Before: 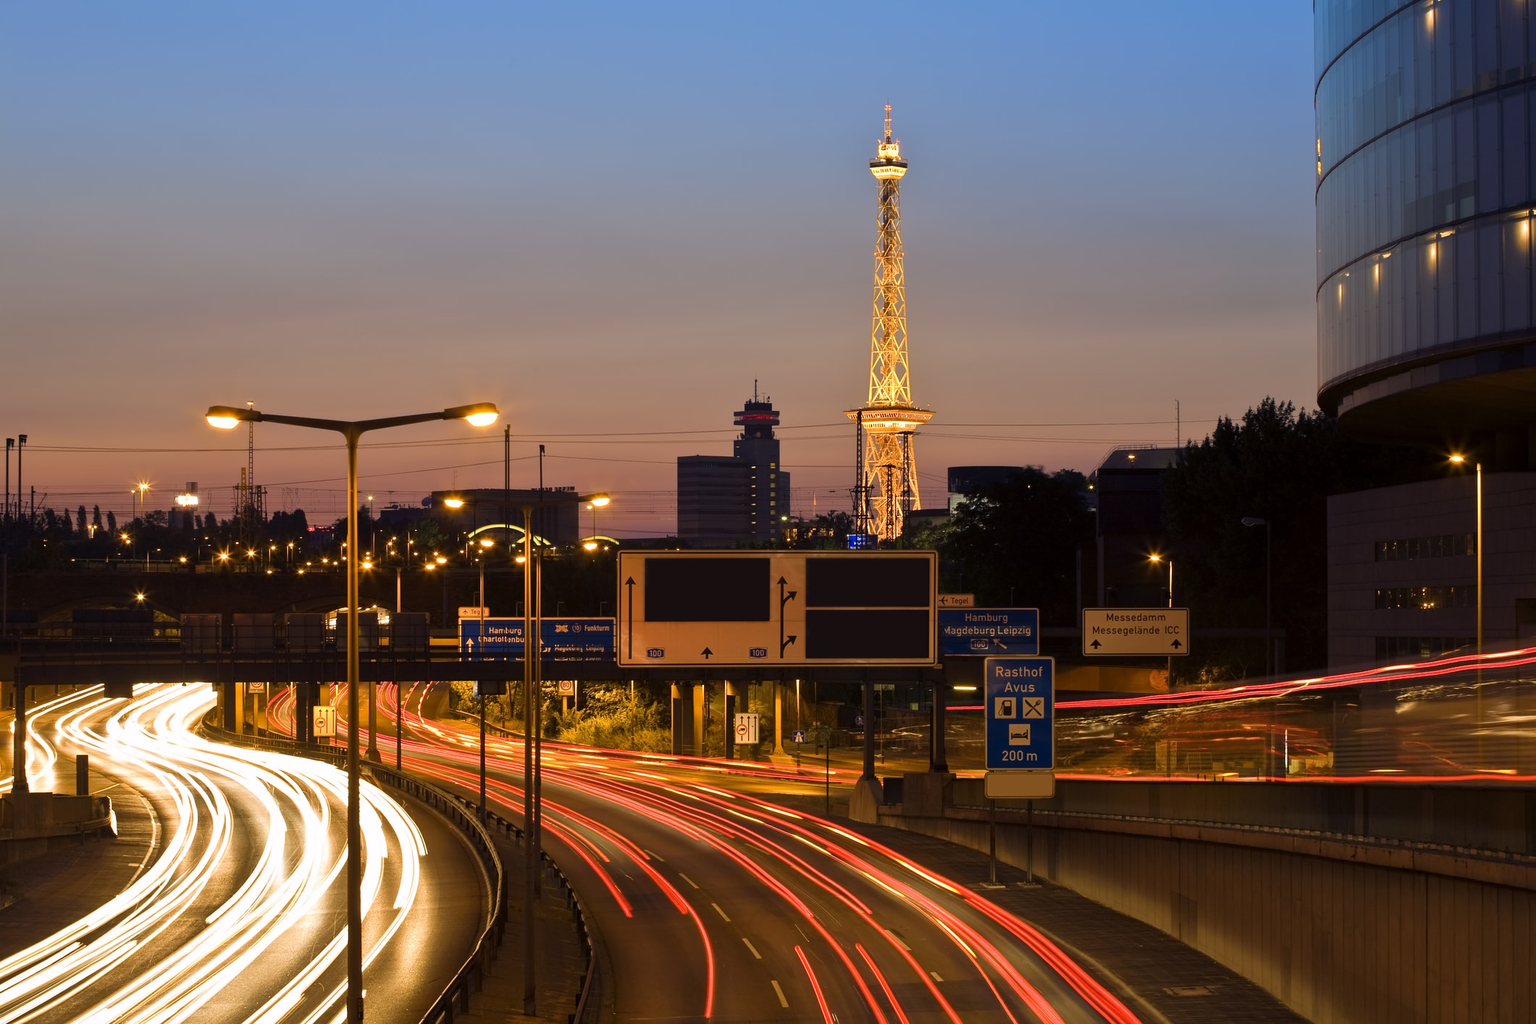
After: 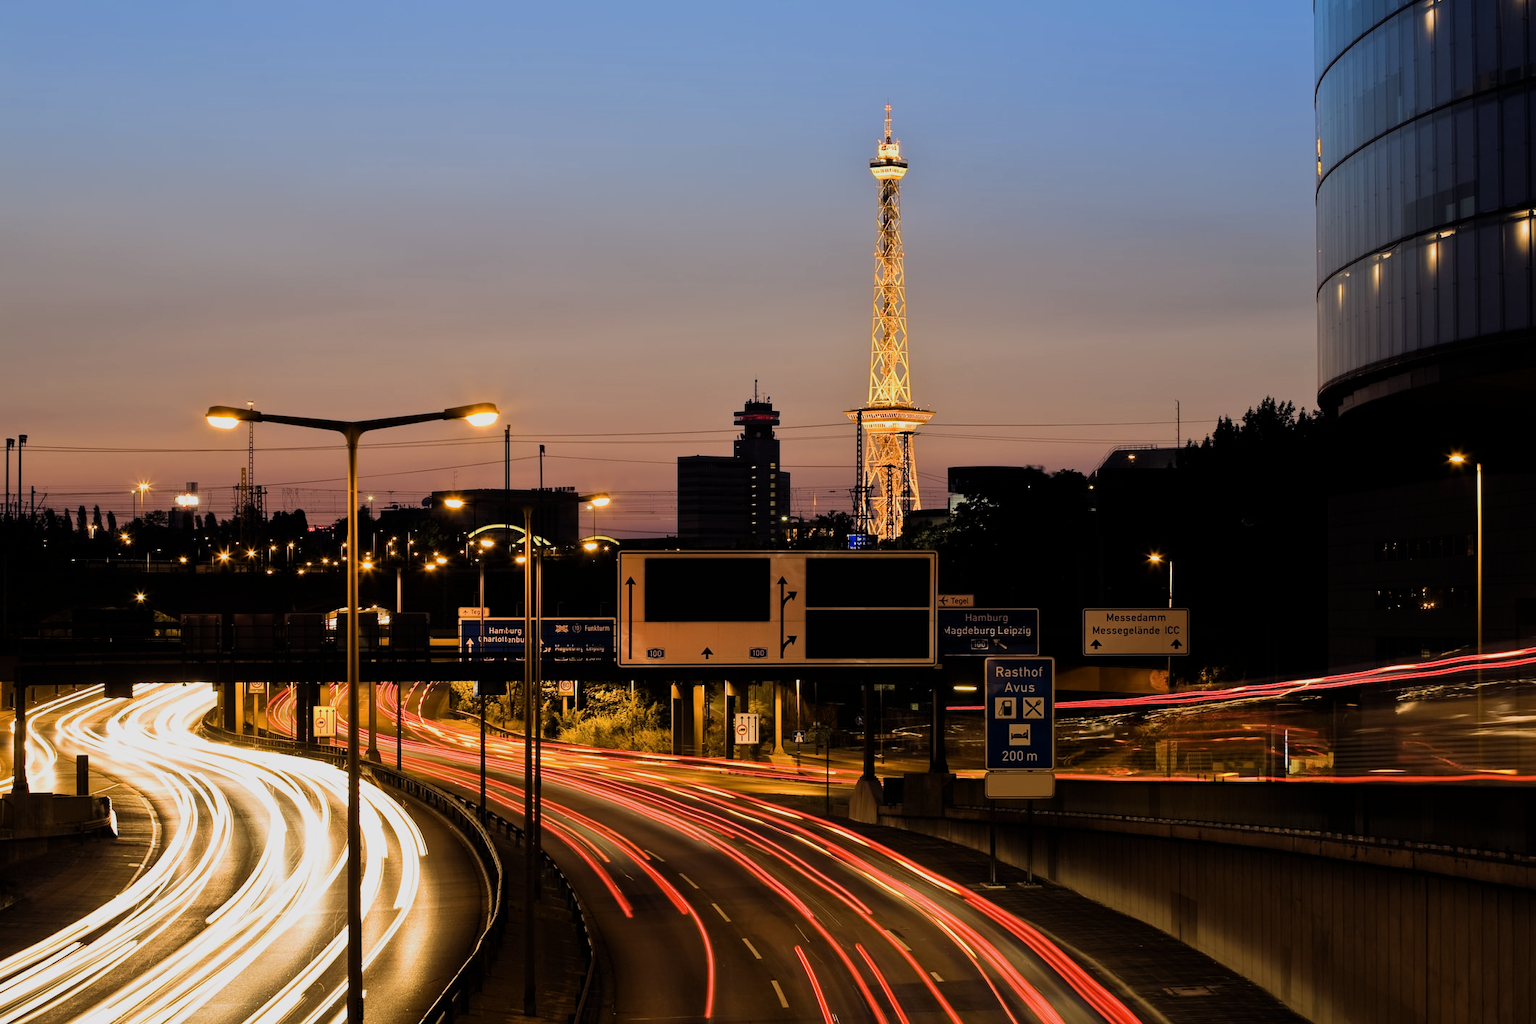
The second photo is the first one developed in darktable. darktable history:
filmic rgb: black relative exposure -5.1 EV, white relative exposure 3.99 EV, threshold 2.96 EV, hardness 2.88, contrast 1.298, highlights saturation mix -29.61%, contrast in shadows safe, enable highlight reconstruction true
